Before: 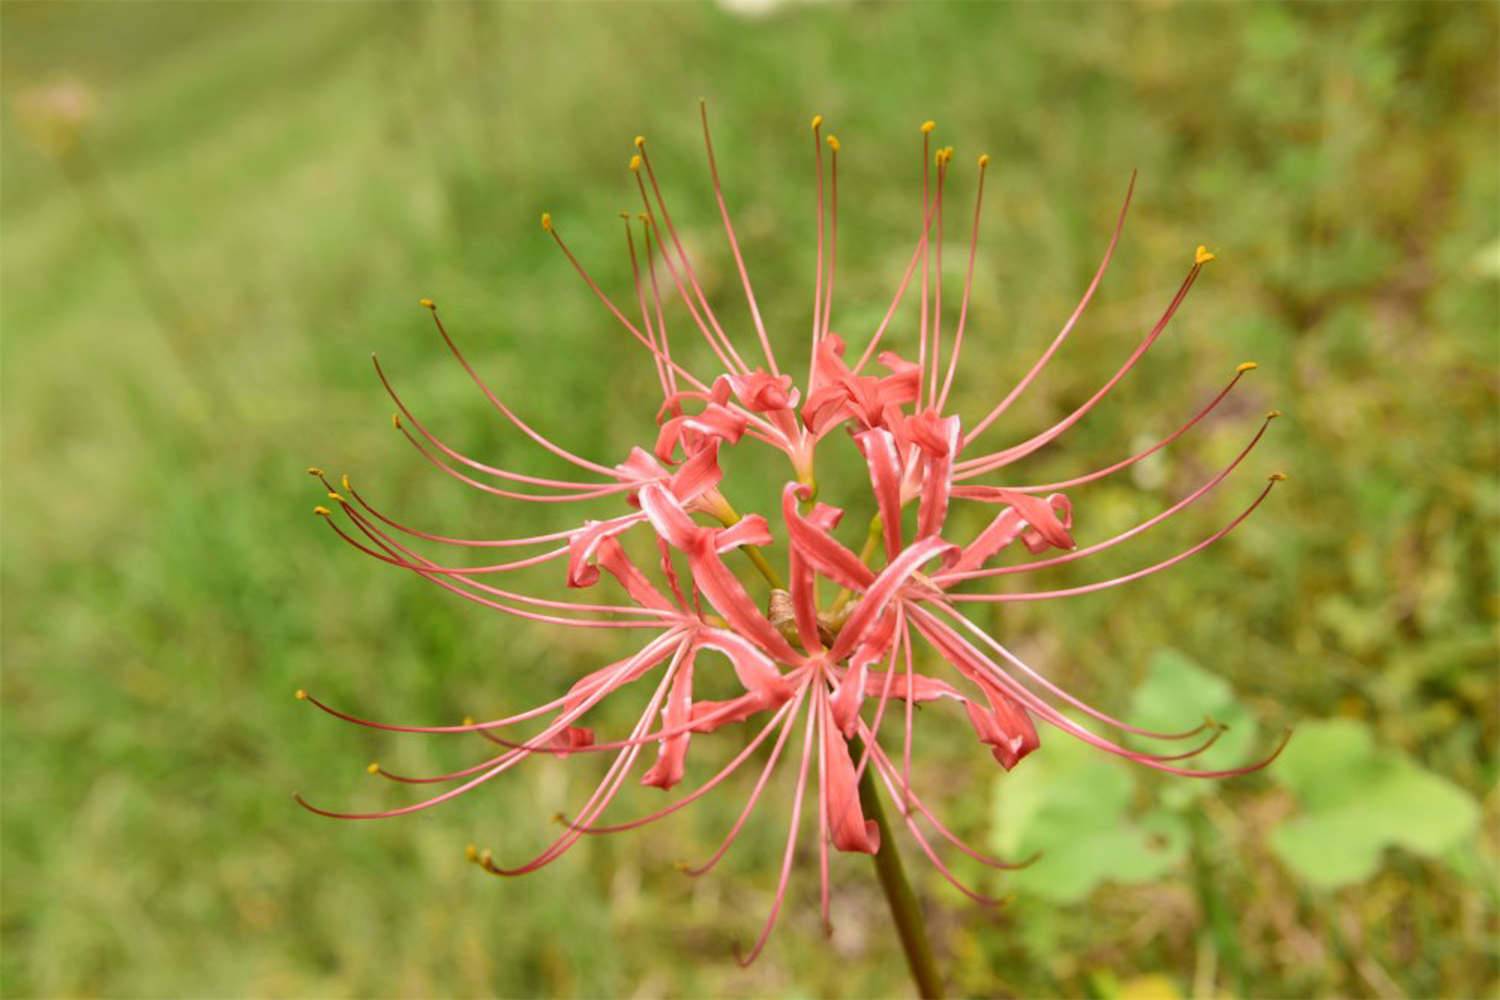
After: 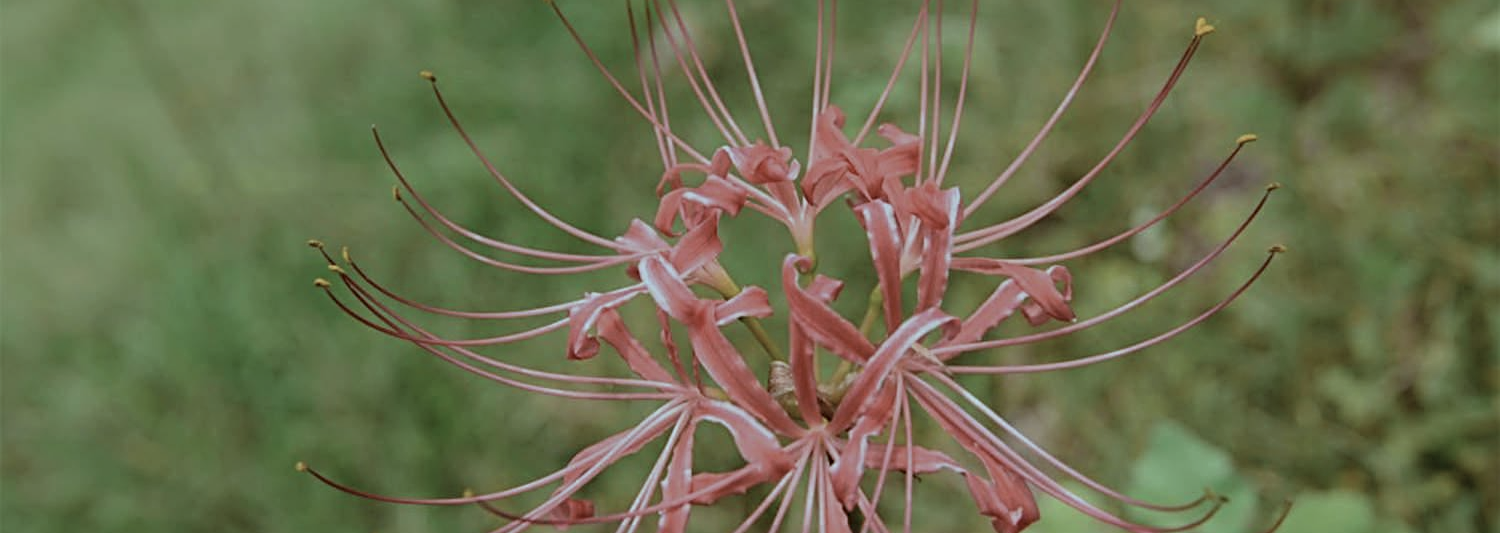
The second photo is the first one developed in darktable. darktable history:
sharpen: radius 3.125
tone equalizer: -8 EV -0.717 EV, -7 EV -0.671 EV, -6 EV -0.632 EV, -5 EV -0.411 EV, -3 EV 0.376 EV, -2 EV 0.6 EV, -1 EV 0.696 EV, +0 EV 0.723 EV
exposure: exposure -1.376 EV, compensate highlight preservation false
color correction: highlights a* -12.99, highlights b* -17.33, saturation 0.696
crop and rotate: top 22.852%, bottom 23.759%
